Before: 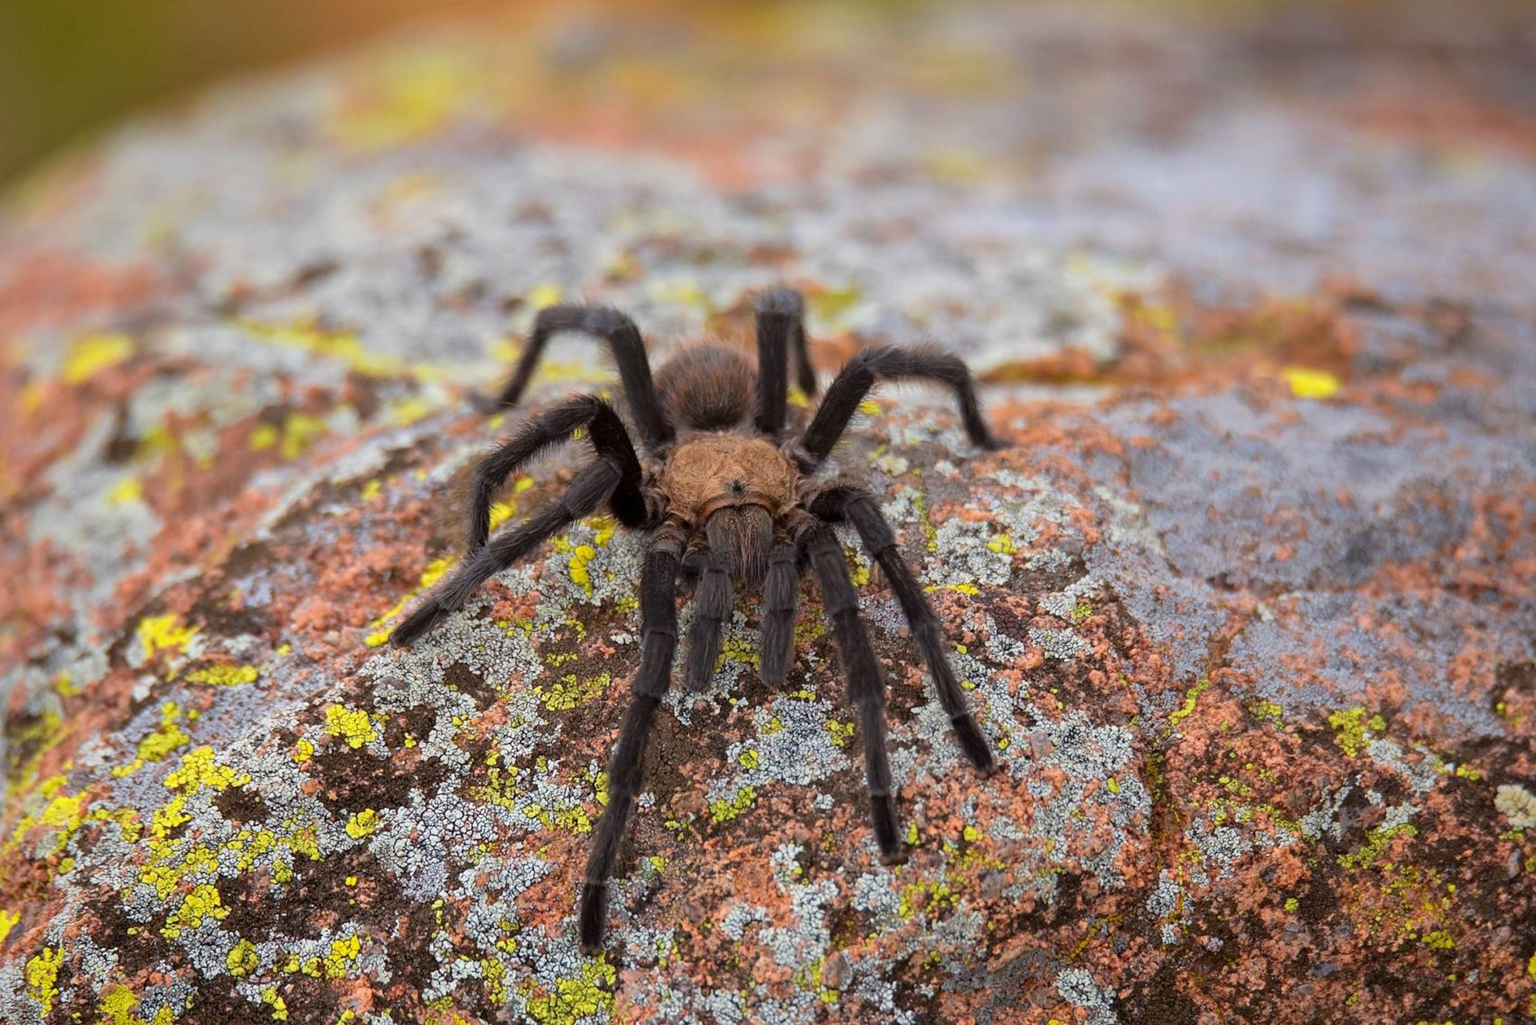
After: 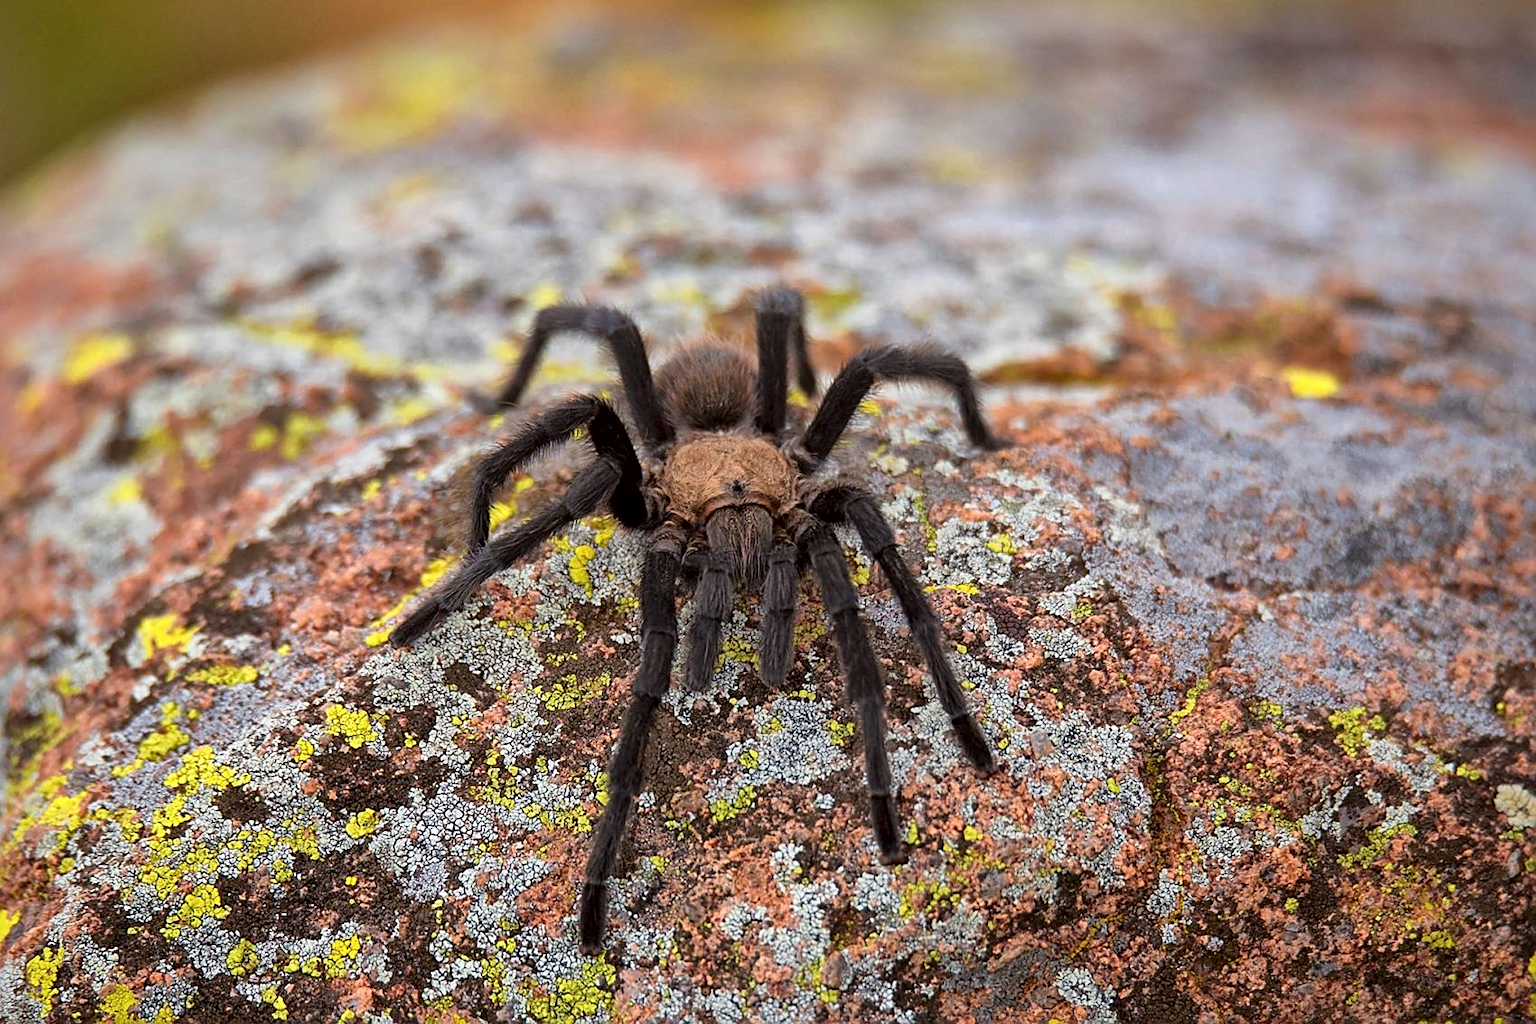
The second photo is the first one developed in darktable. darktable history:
sharpen: on, module defaults
local contrast: mode bilateral grid, contrast 20, coarseness 50, detail 148%, midtone range 0.2
